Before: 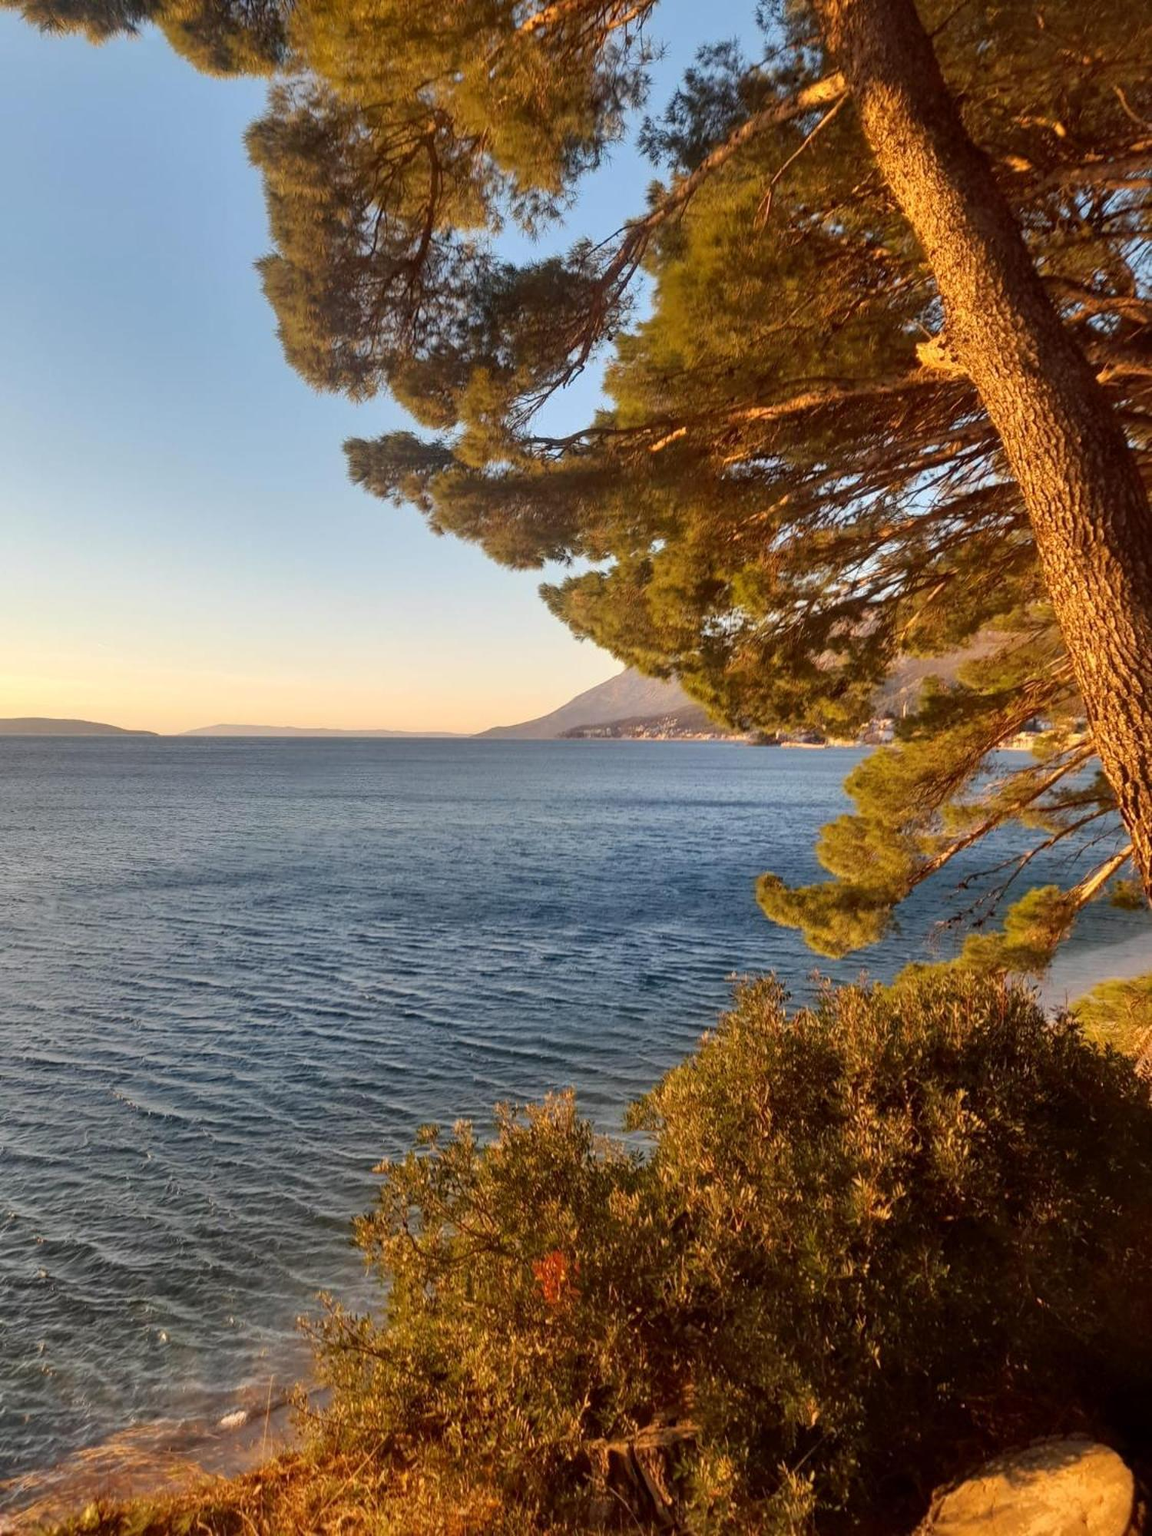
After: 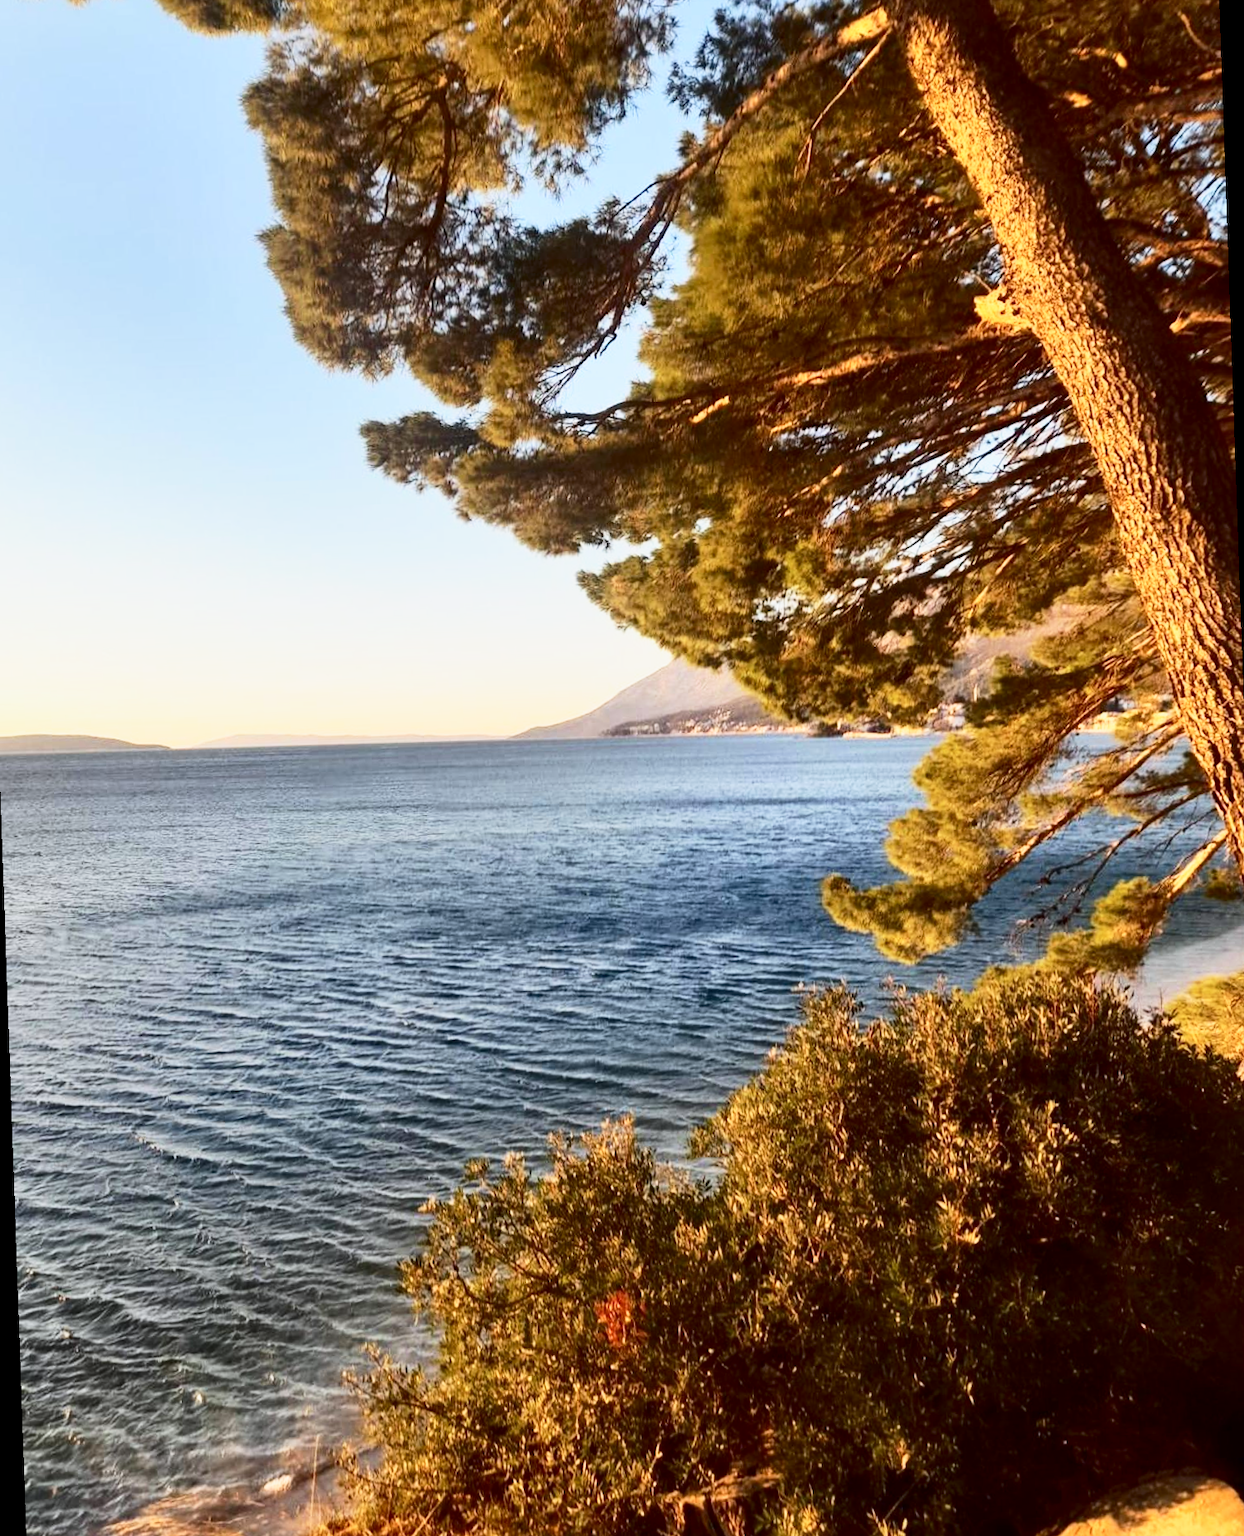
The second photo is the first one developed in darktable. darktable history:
rotate and perspective: rotation -2°, crop left 0.022, crop right 0.978, crop top 0.049, crop bottom 0.951
contrast brightness saturation: contrast 0.28
white balance: red 0.982, blue 1.018
base curve: curves: ch0 [(0, 0) (0.088, 0.125) (0.176, 0.251) (0.354, 0.501) (0.613, 0.749) (1, 0.877)], preserve colors none
